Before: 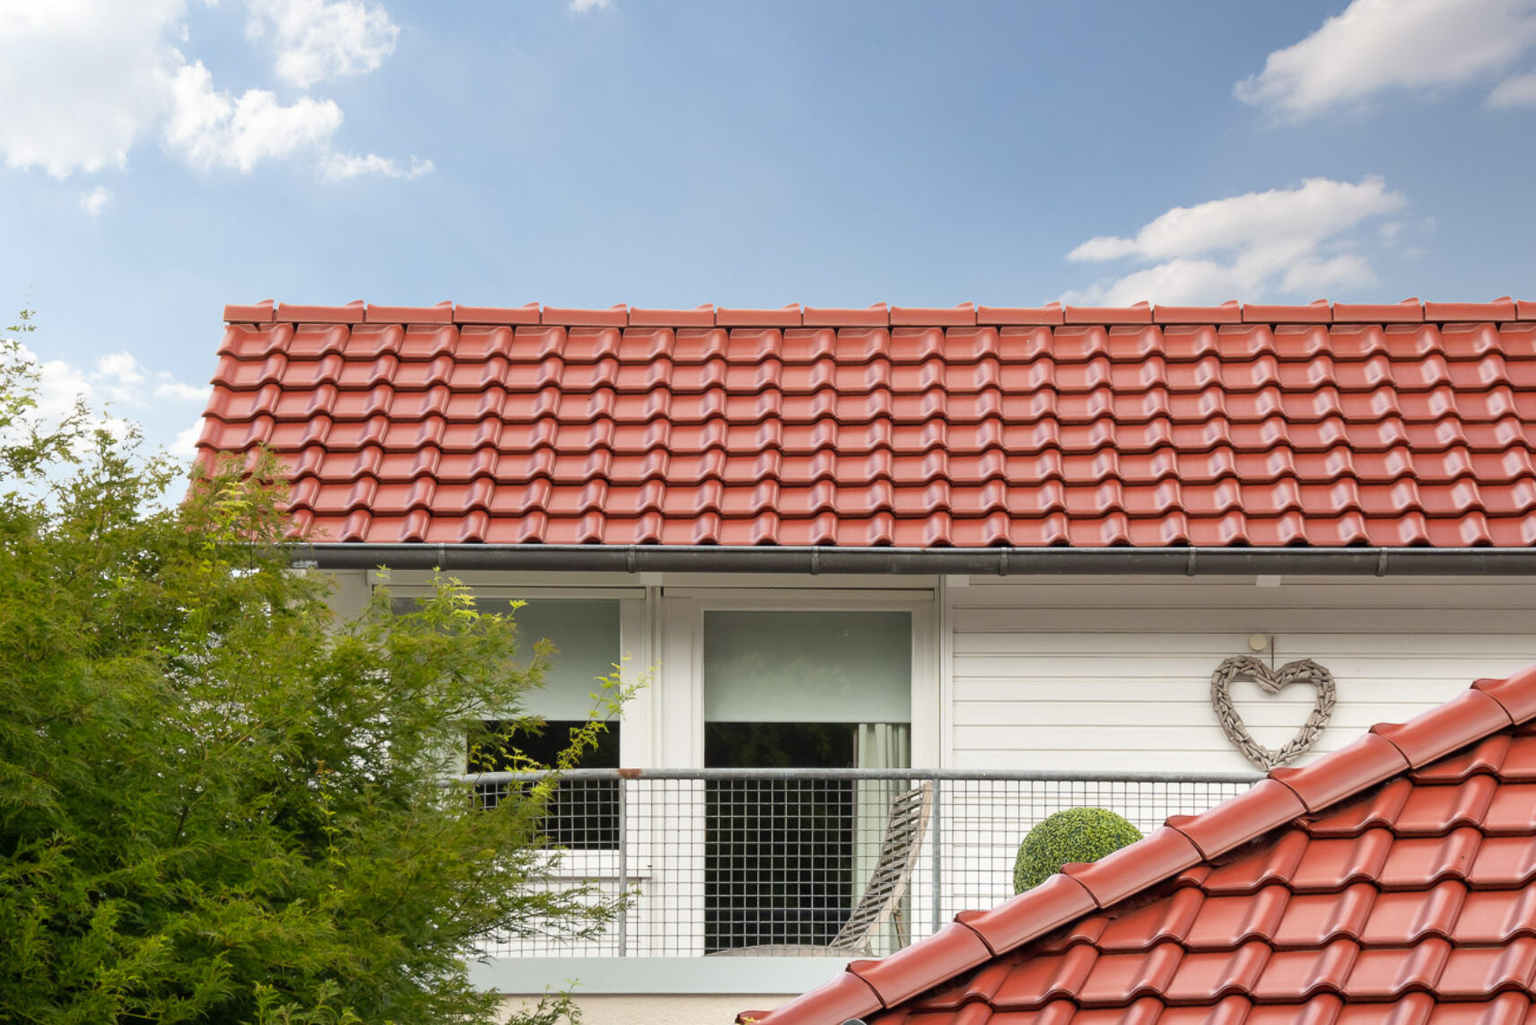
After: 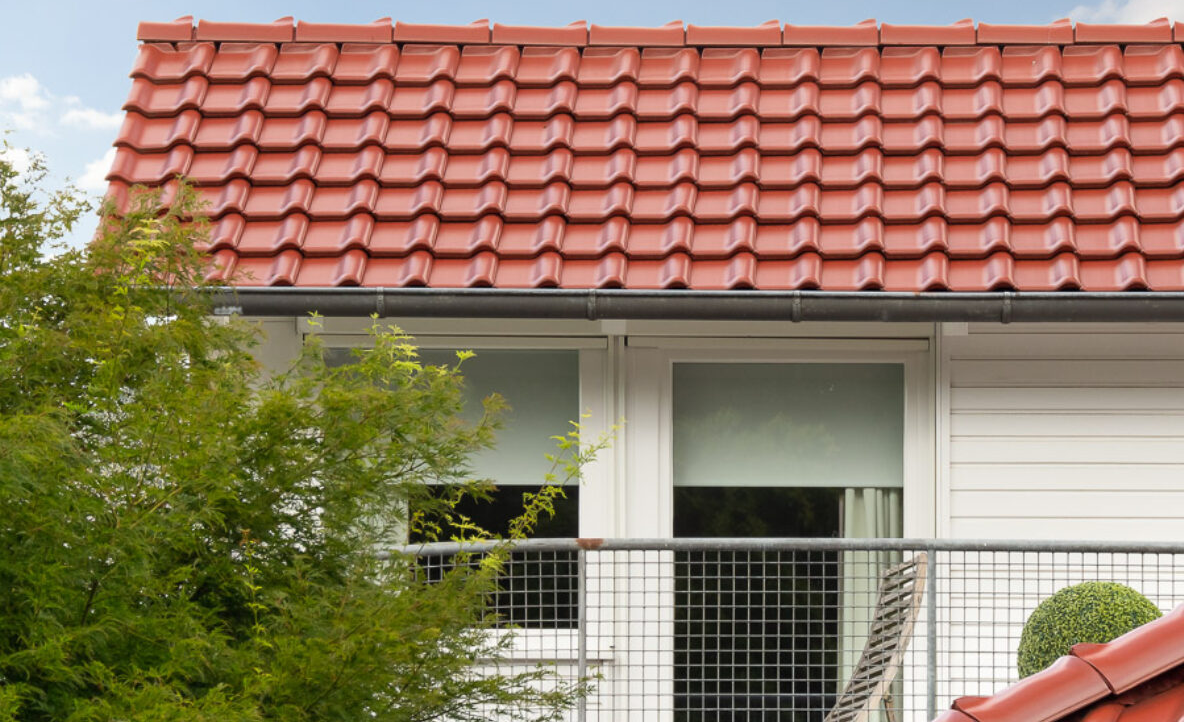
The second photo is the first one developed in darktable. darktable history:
crop: left 6.585%, top 27.915%, right 24.202%, bottom 8.848%
